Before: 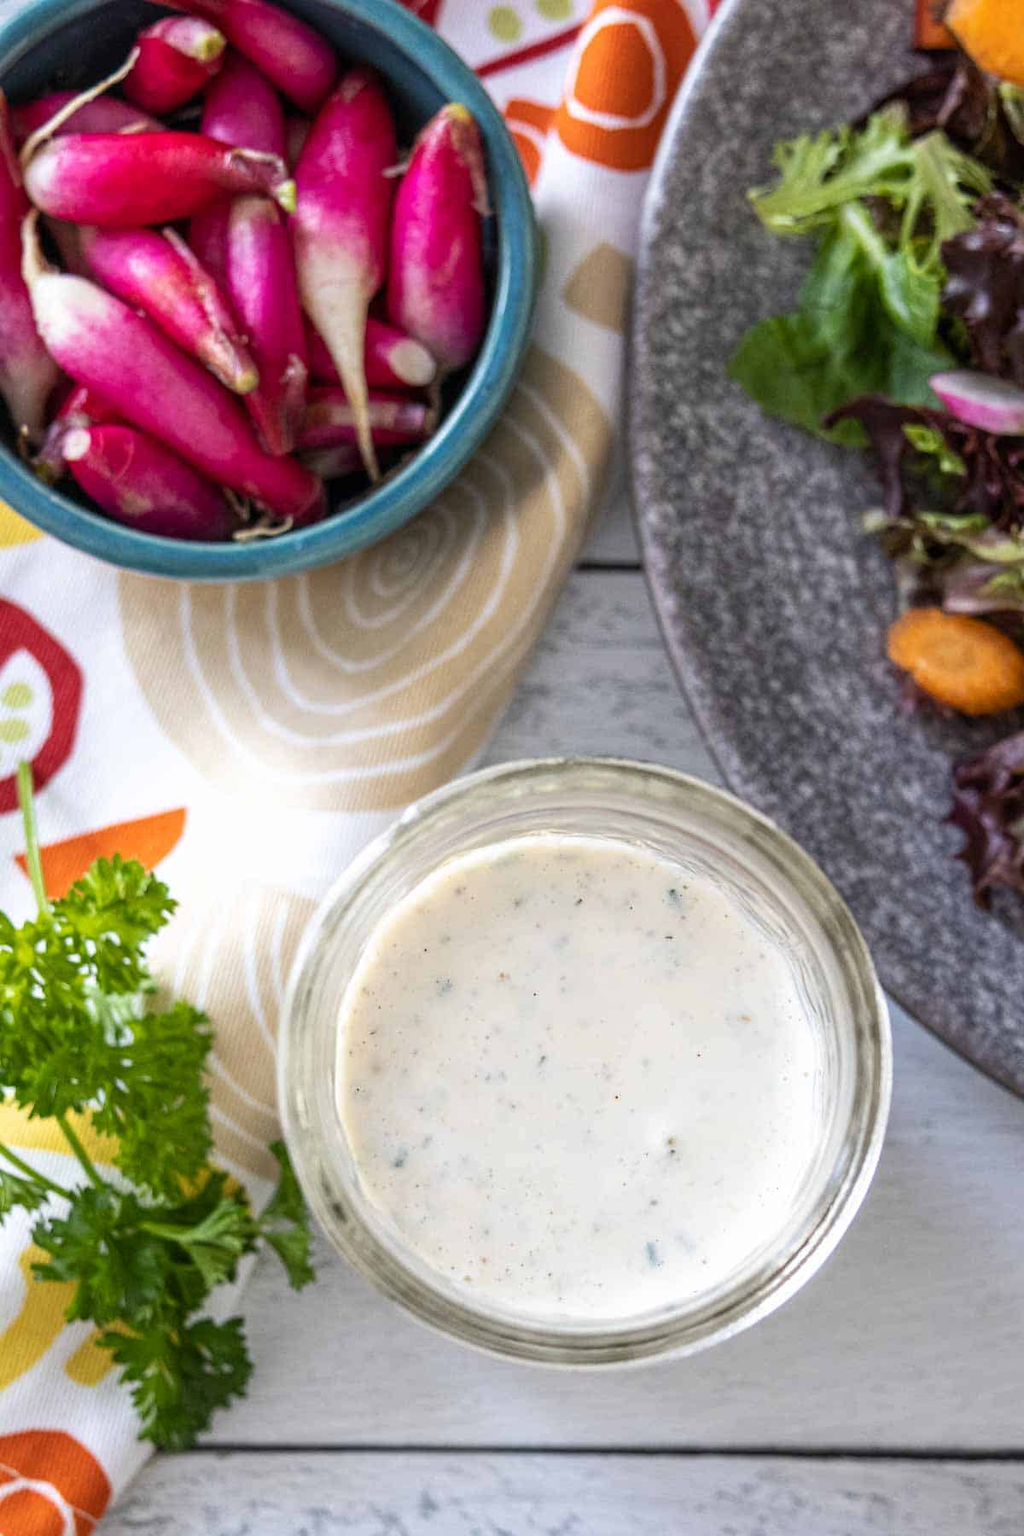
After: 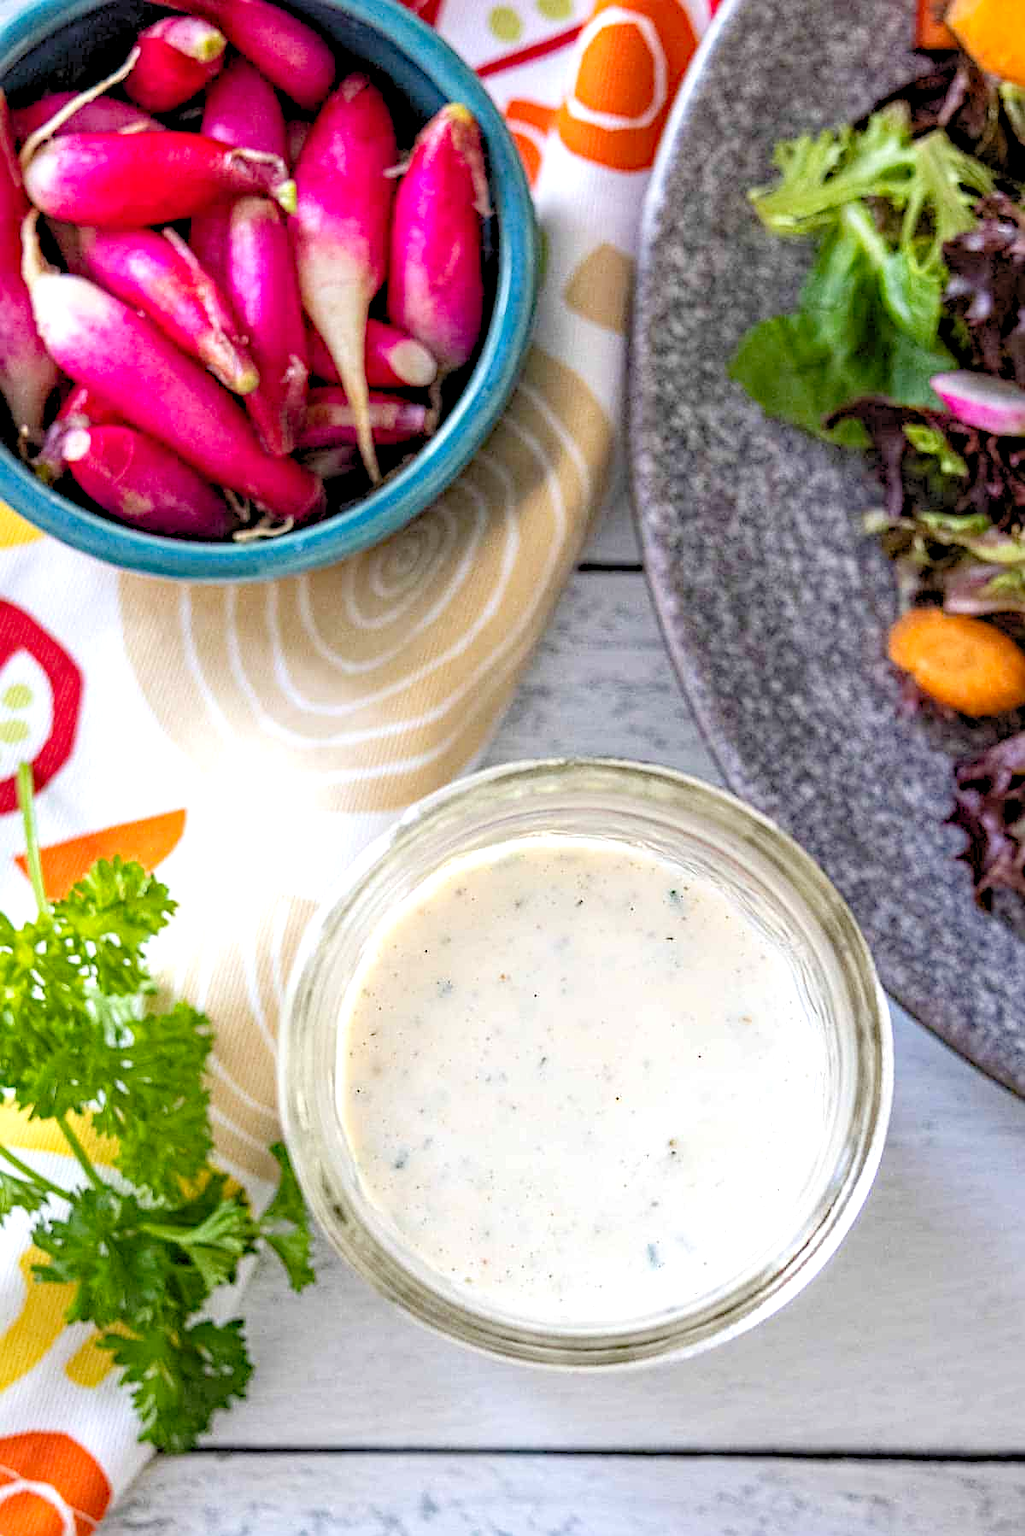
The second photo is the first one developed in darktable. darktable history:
crop: bottom 0.064%
haze removal: strength 0.281, distance 0.255, adaptive false
exposure: exposure -0.071 EV, compensate highlight preservation false
sharpen: on, module defaults
levels: levels [0.044, 0.416, 0.908]
